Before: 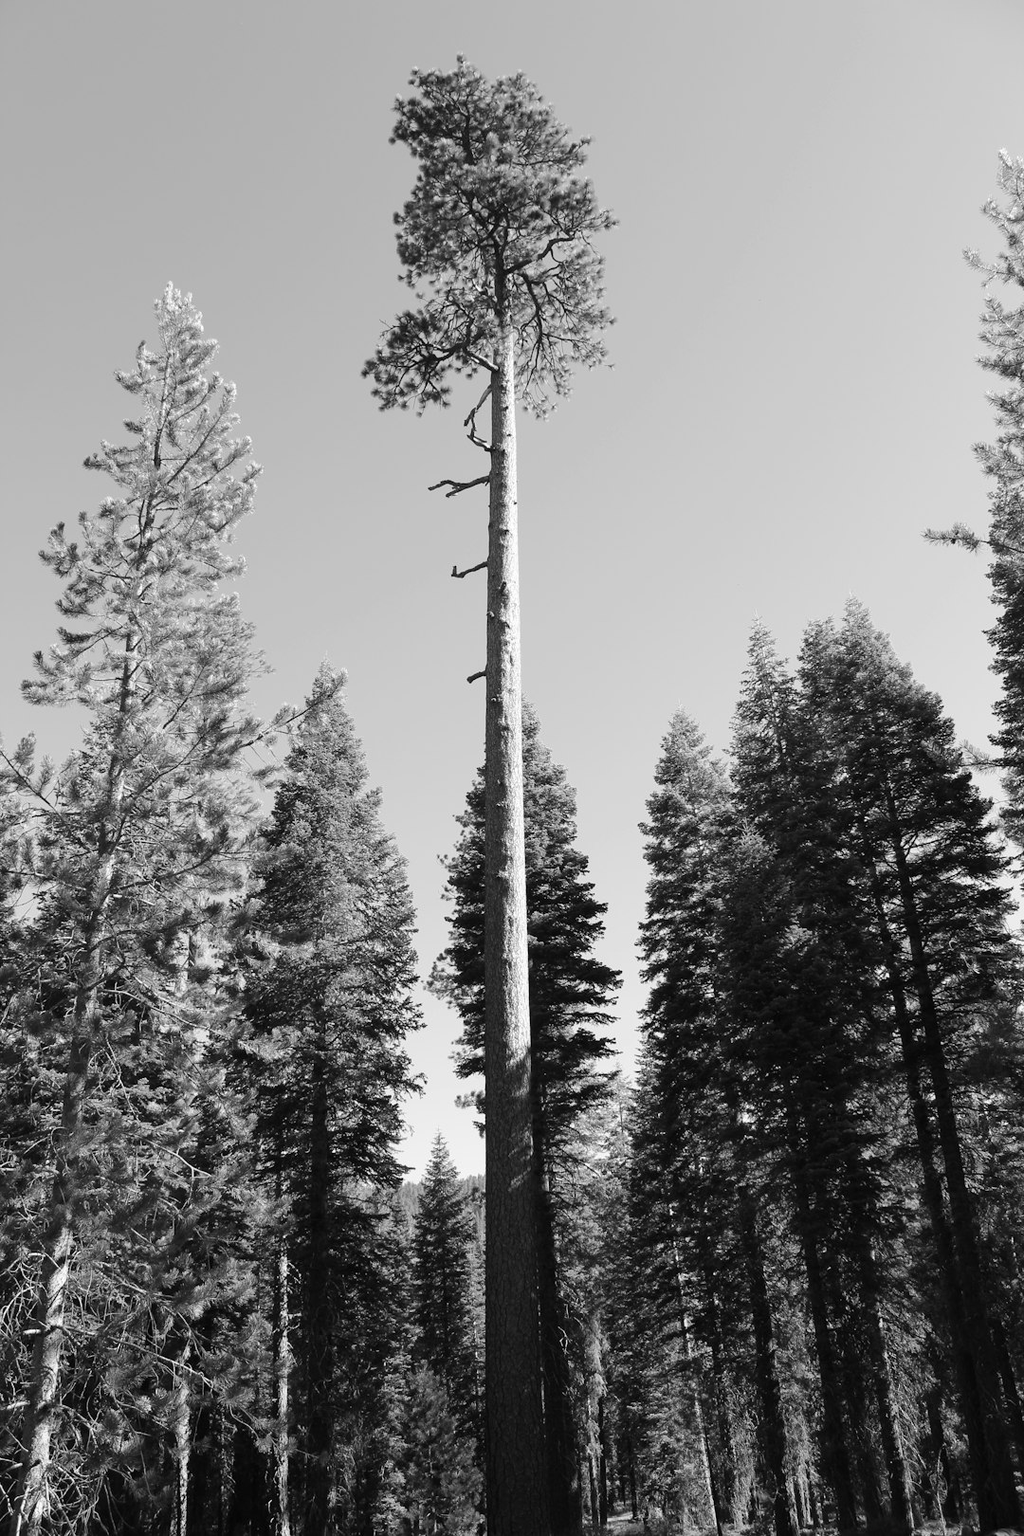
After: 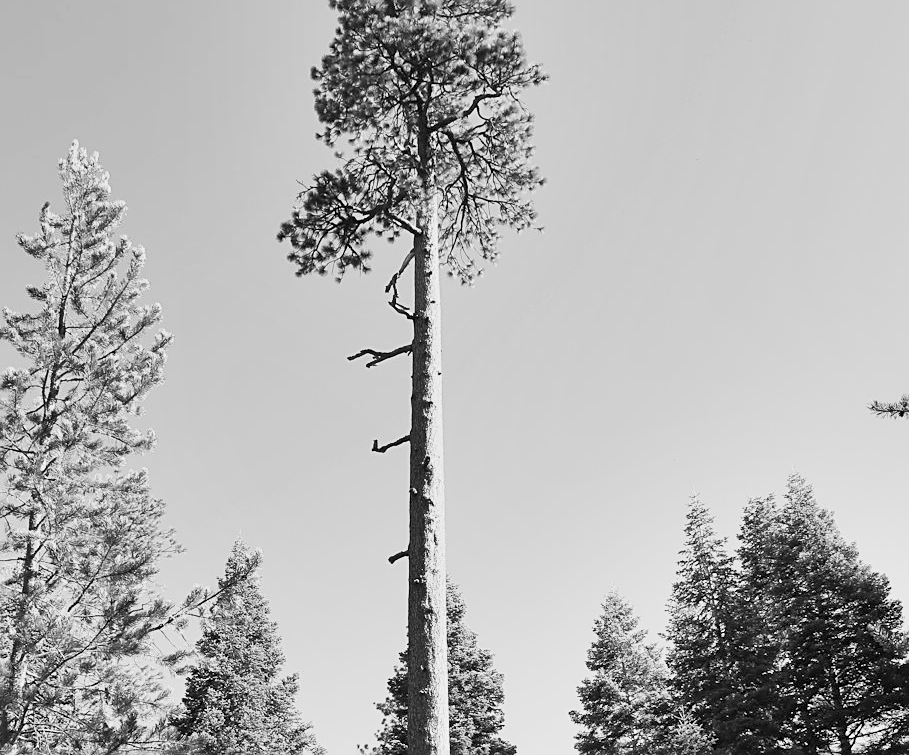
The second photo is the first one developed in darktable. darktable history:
base curve: curves: ch0 [(0, 0) (0.088, 0.125) (0.176, 0.251) (0.354, 0.501) (0.613, 0.749) (1, 0.877)], preserve colors none
crop and rotate: left 9.714%, top 9.744%, right 6.053%, bottom 43.63%
shadows and highlights: highlights color adjustment 0.06%, soften with gaussian
sharpen: on, module defaults
